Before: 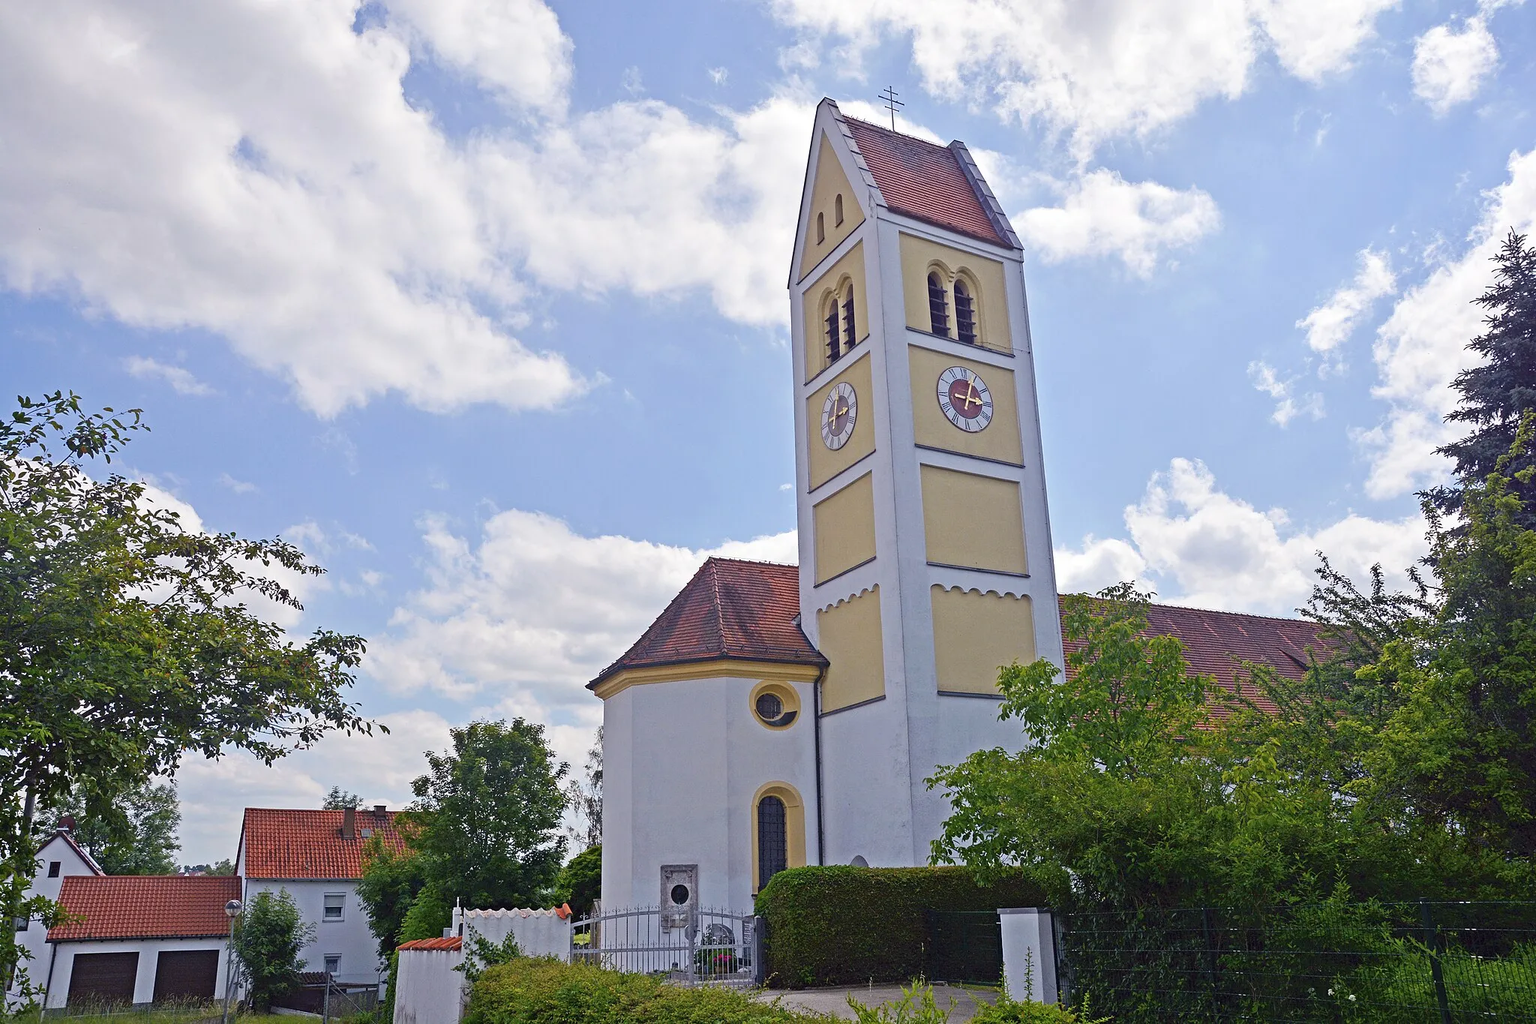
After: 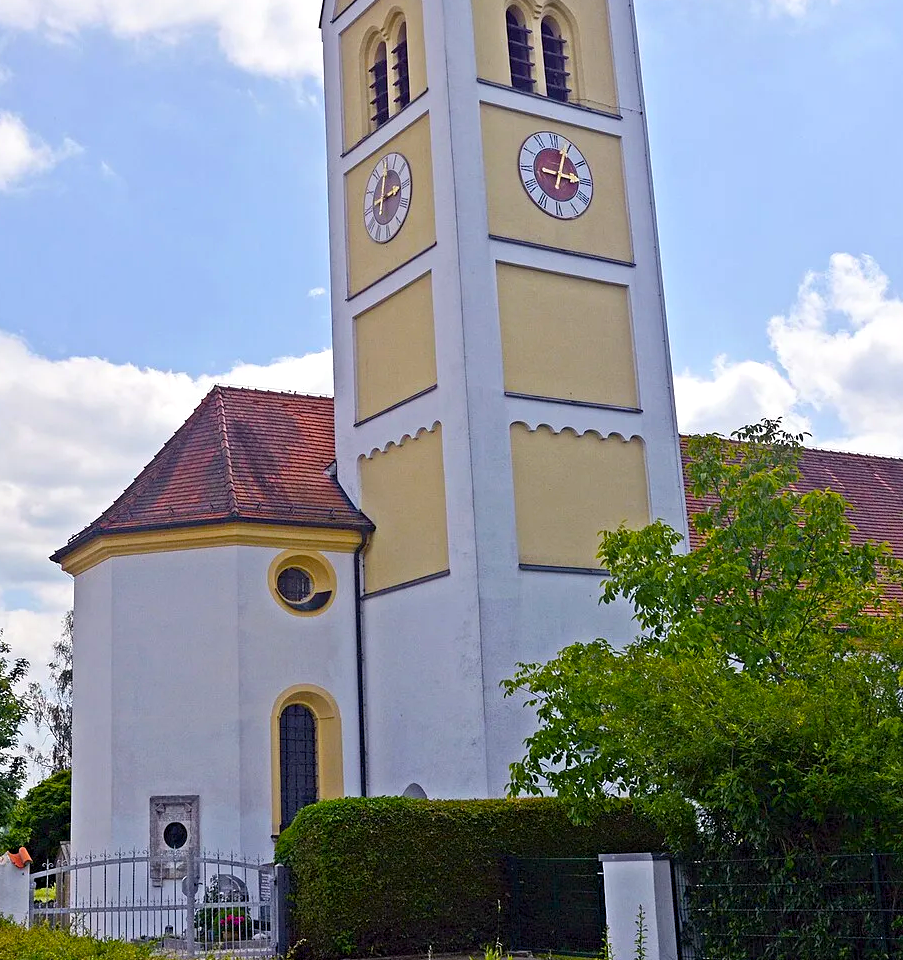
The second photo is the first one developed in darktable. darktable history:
shadows and highlights: shadows -11.97, white point adjustment 3.89, highlights 26.96
color balance rgb: global offset › luminance -0.476%, perceptual saturation grading › global saturation 30.061%
crop: left 35.698%, top 26.222%, right 20.18%, bottom 3.404%
tone equalizer: edges refinement/feathering 500, mask exposure compensation -1.57 EV, preserve details no
